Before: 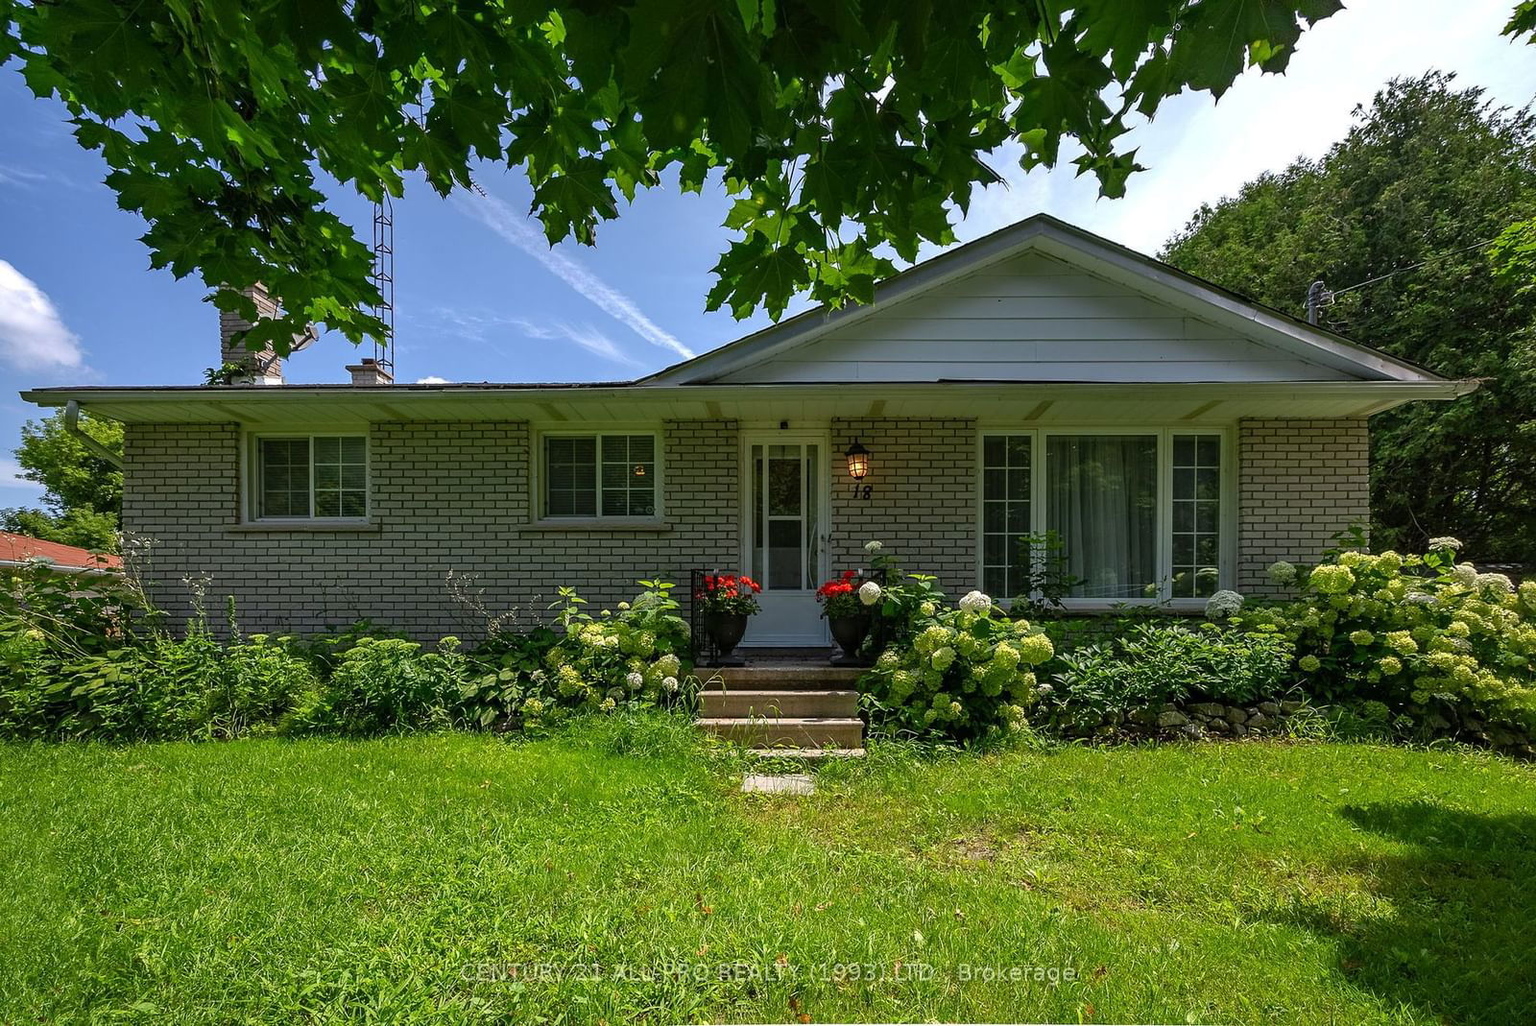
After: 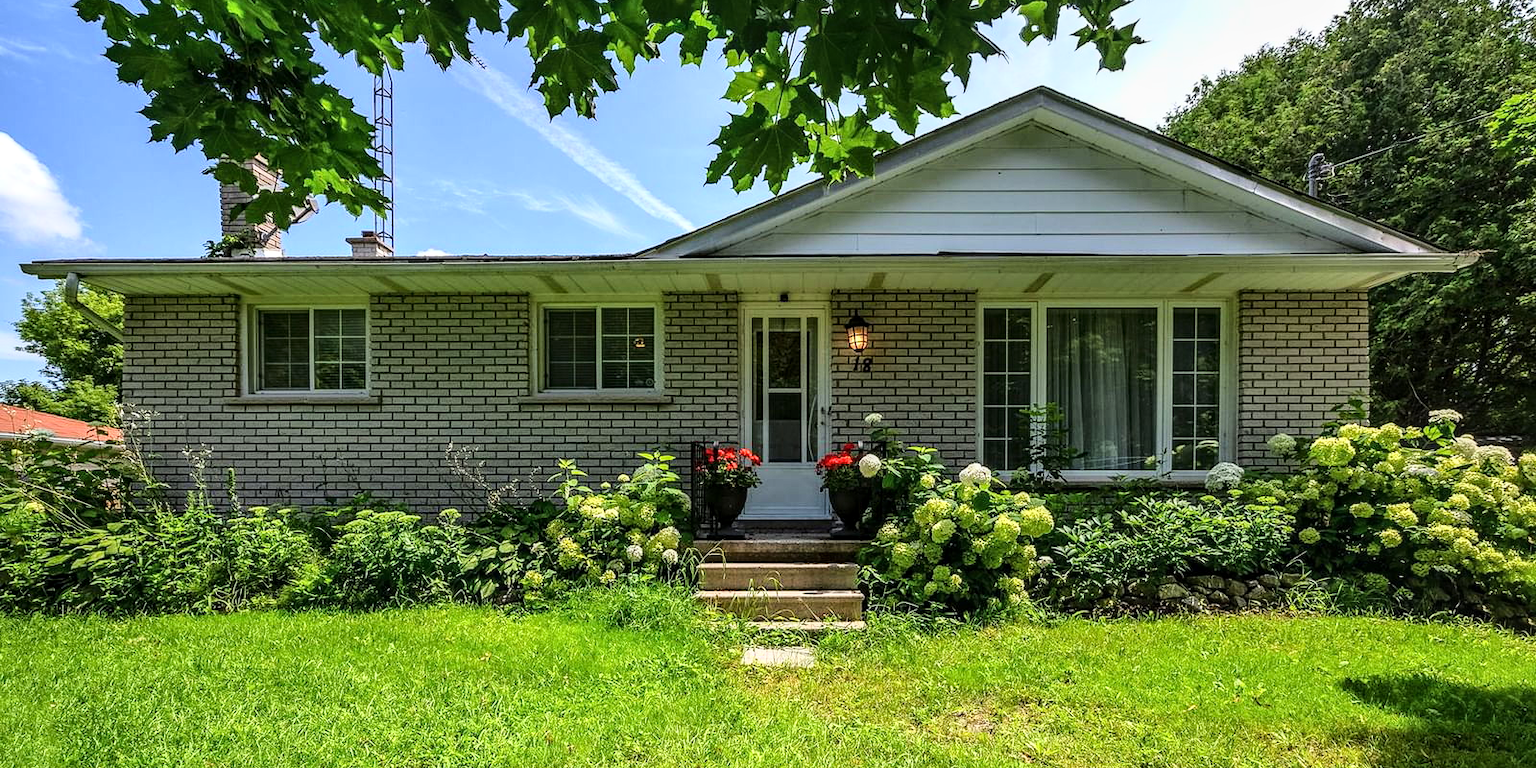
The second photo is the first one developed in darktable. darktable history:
base curve: curves: ch0 [(0, 0) (0.028, 0.03) (0.121, 0.232) (0.46, 0.748) (0.859, 0.968) (1, 1)]
crop and rotate: top 12.5%, bottom 12.5%
local contrast: on, module defaults
